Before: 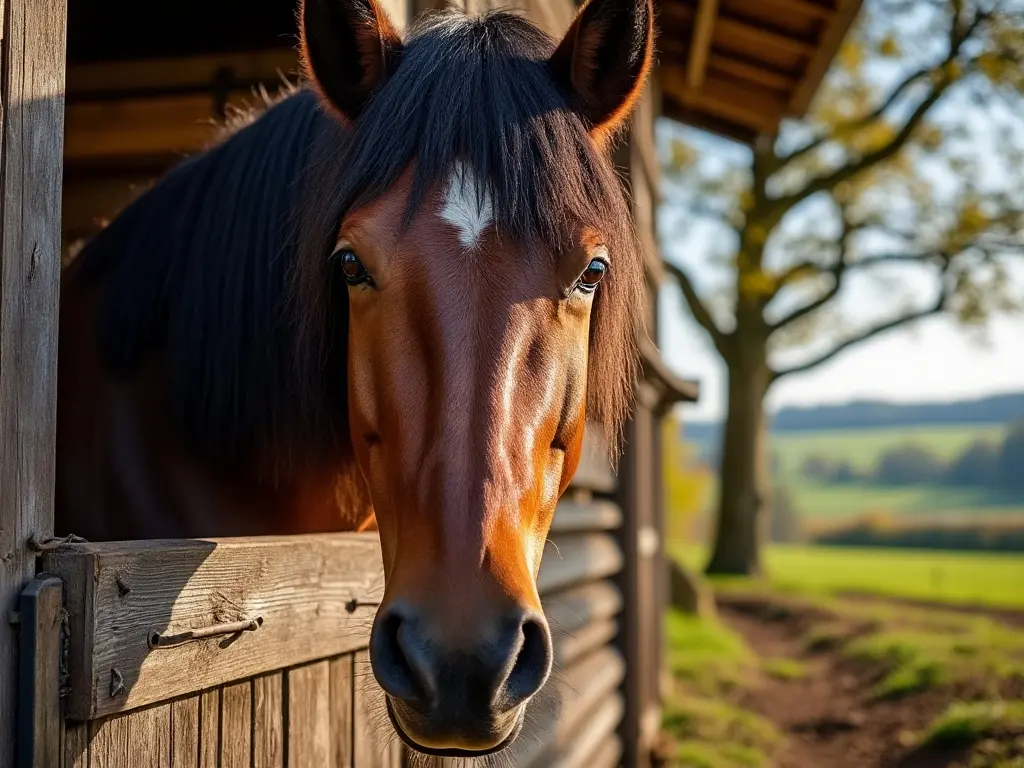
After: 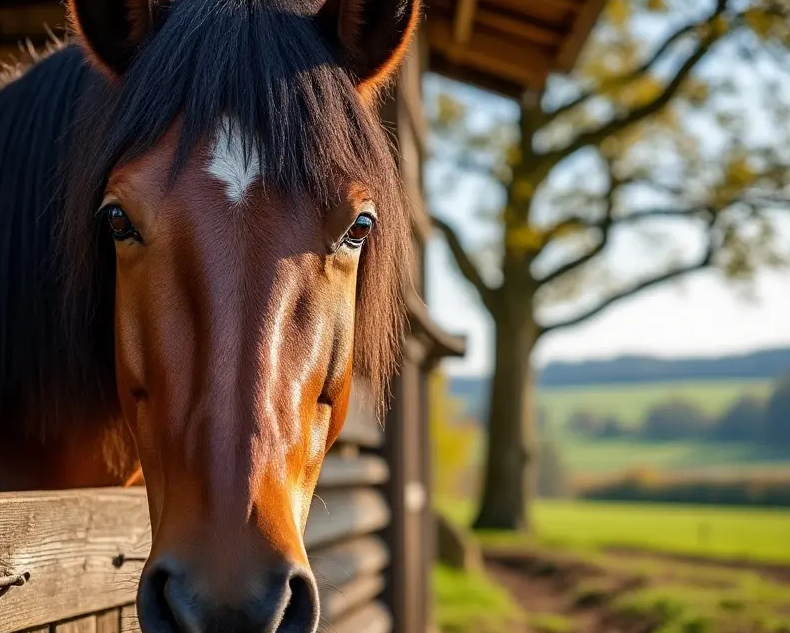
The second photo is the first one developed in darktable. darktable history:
crop: left 22.833%, top 5.902%, bottom 11.594%
